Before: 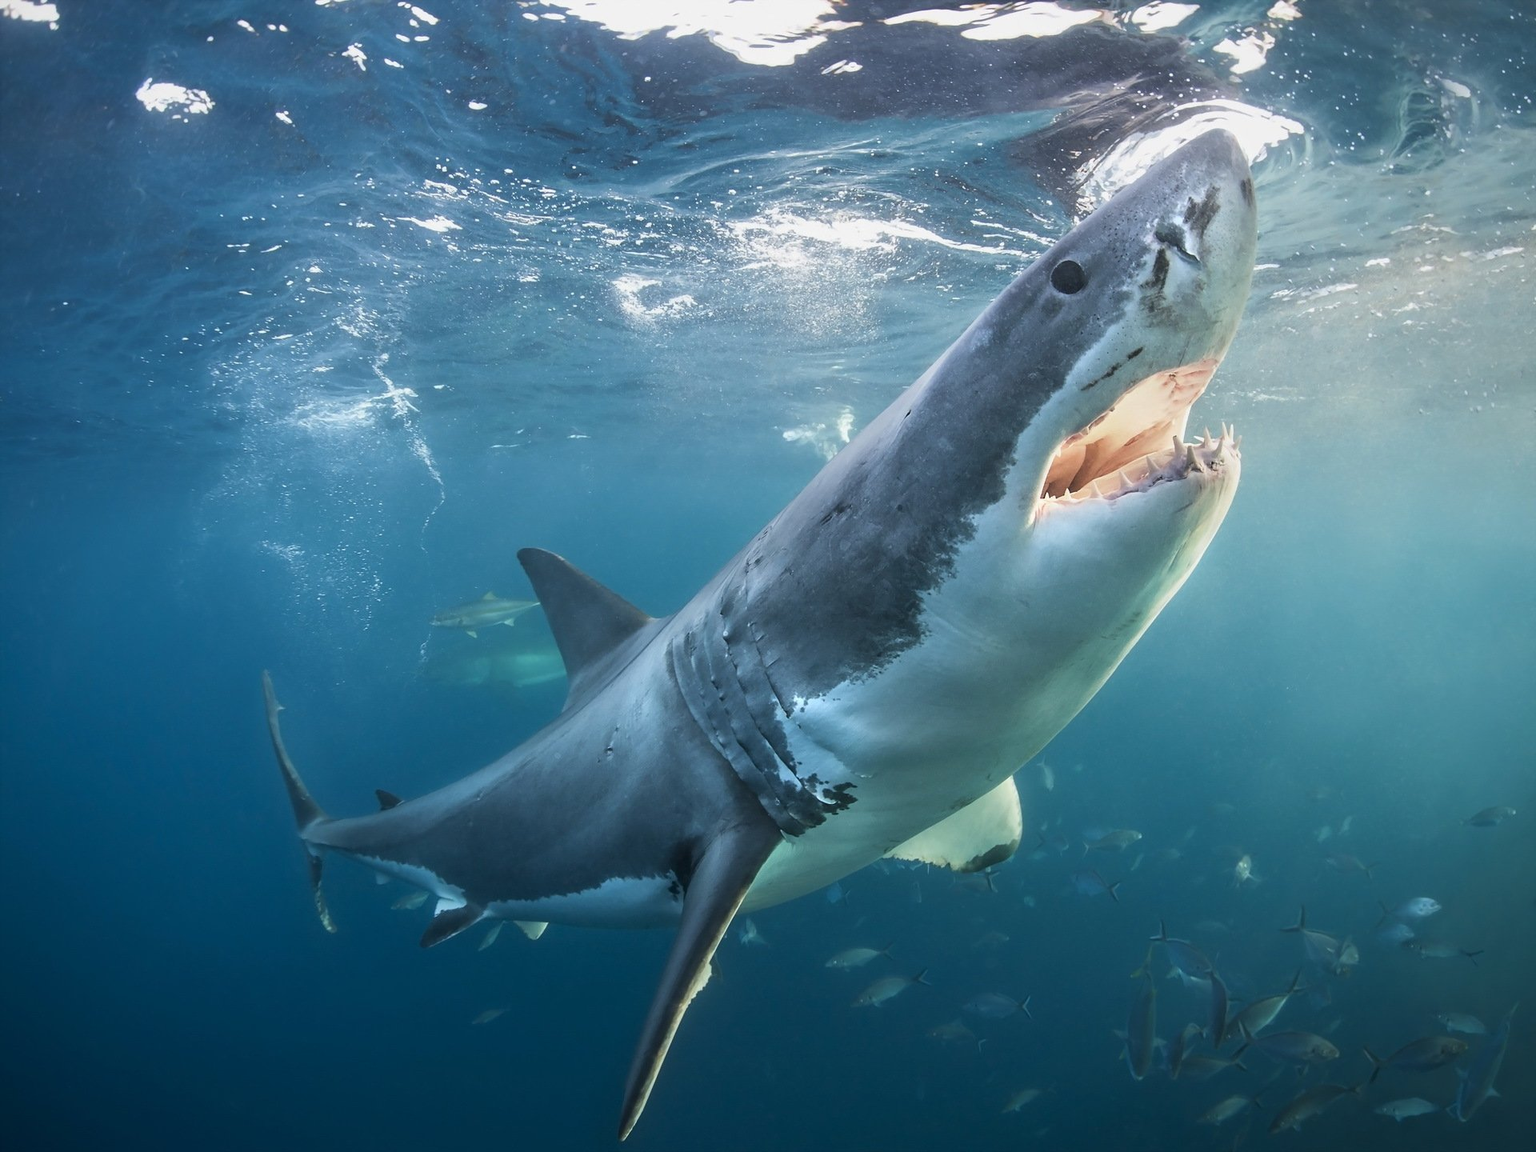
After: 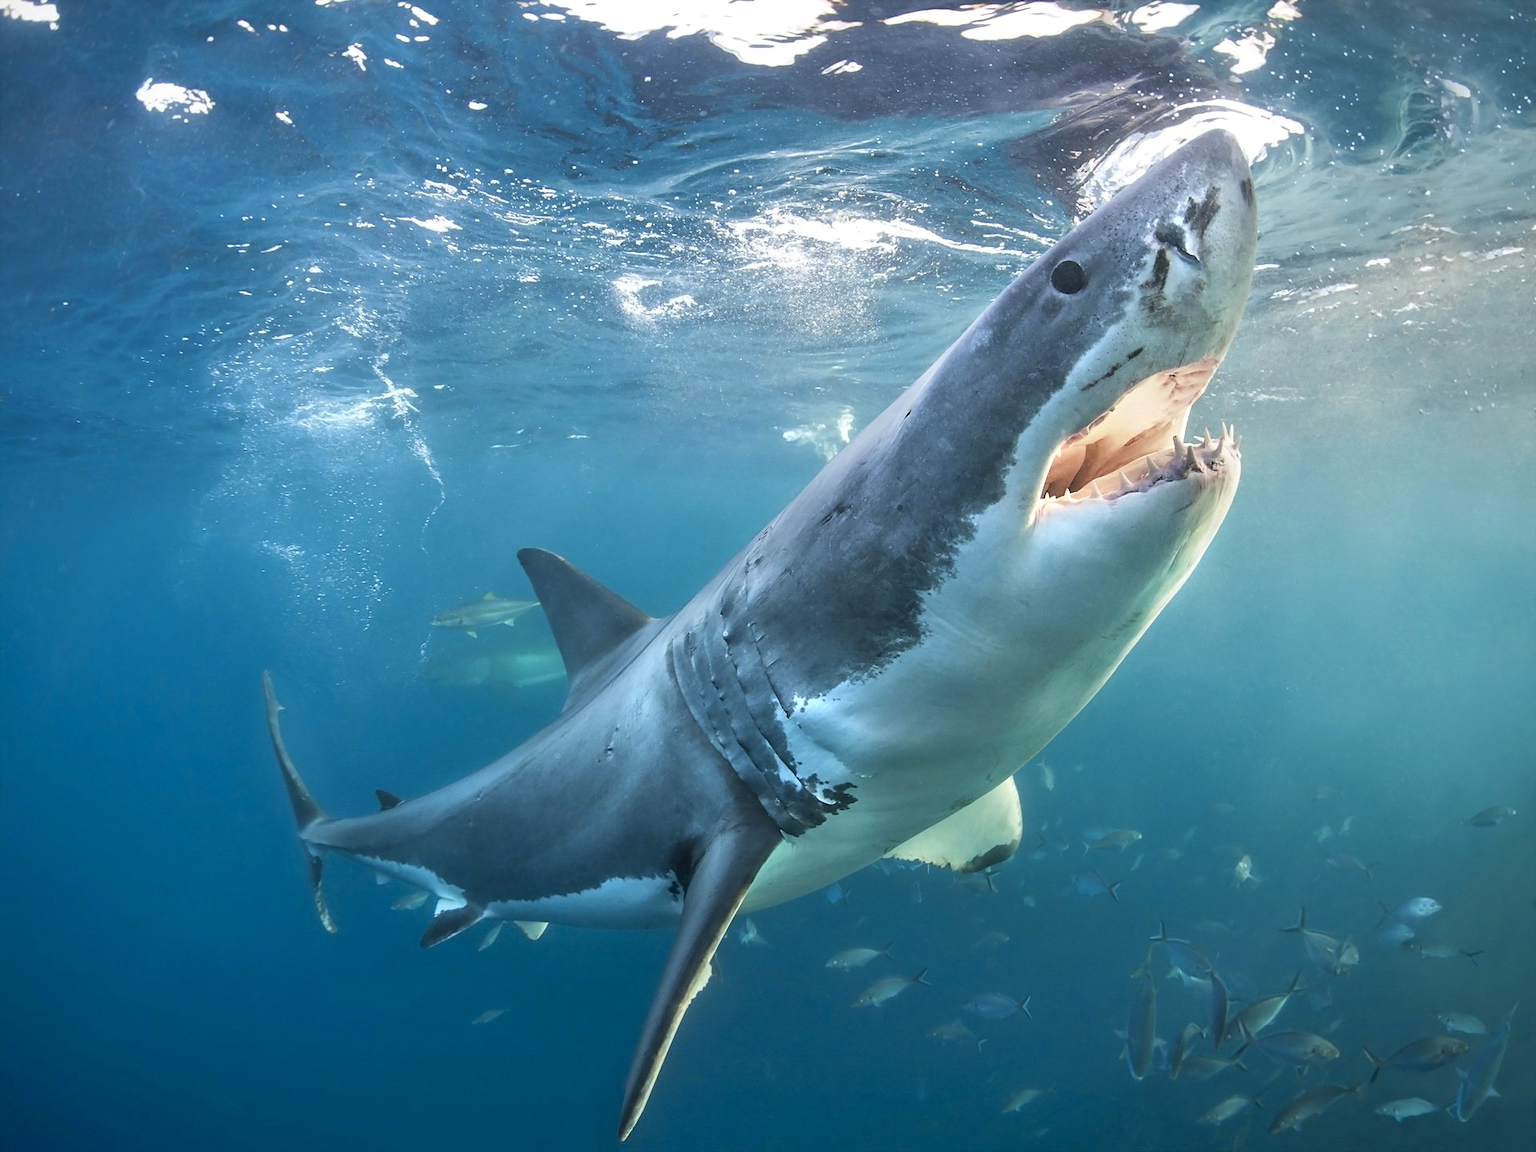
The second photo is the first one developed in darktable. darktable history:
color zones: curves: ch0 [(0.068, 0.464) (0.25, 0.5) (0.48, 0.508) (0.75, 0.536) (0.886, 0.476) (0.967, 0.456)]; ch1 [(0.066, 0.456) (0.25, 0.5) (0.616, 0.508) (0.746, 0.56) (0.934, 0.444)]
shadows and highlights: highlights color adjustment 0.039%, soften with gaussian
exposure: exposure 0.209 EV, compensate exposure bias true, compensate highlight preservation false
